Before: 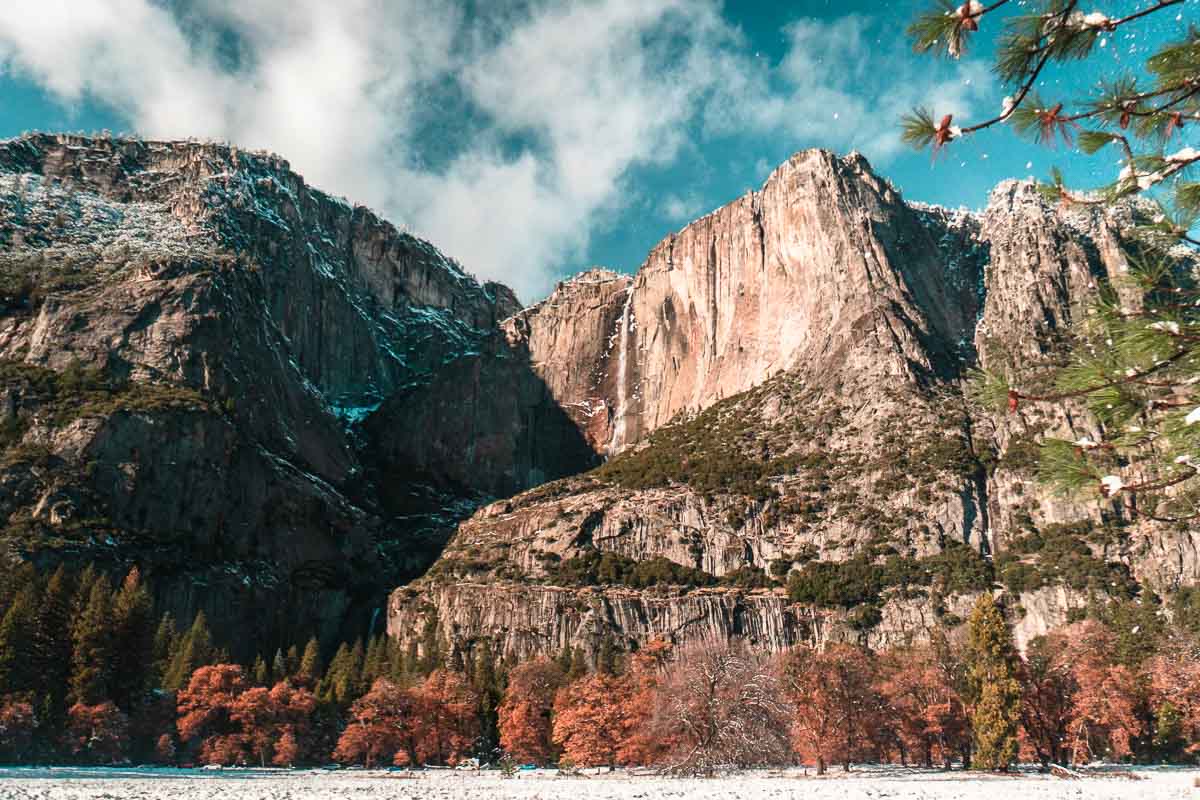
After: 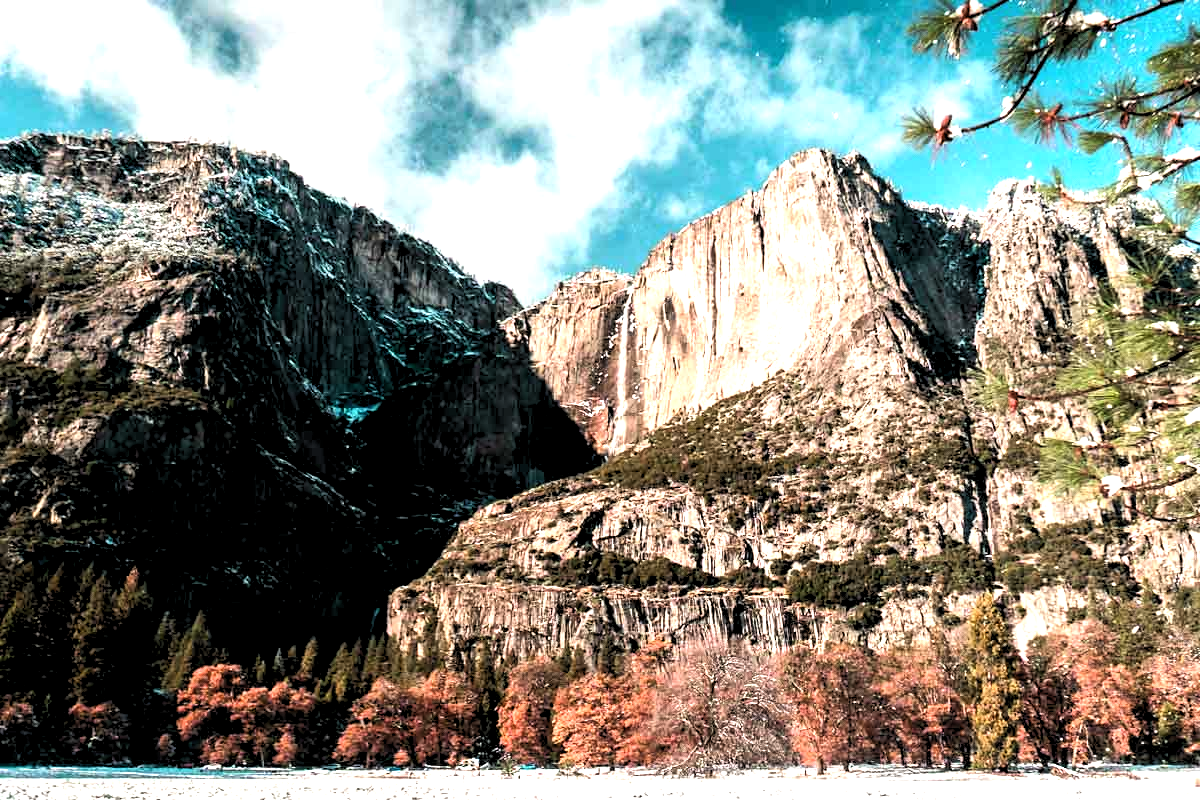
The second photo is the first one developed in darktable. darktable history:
rgb levels: levels [[0.013, 0.434, 0.89], [0, 0.5, 1], [0, 0.5, 1]]
exposure: exposure 0.2 EV, compensate highlight preservation false
contrast brightness saturation: contrast 0.07
tone equalizer: -8 EV -0.75 EV, -7 EV -0.7 EV, -6 EV -0.6 EV, -5 EV -0.4 EV, -3 EV 0.4 EV, -2 EV 0.6 EV, -1 EV 0.7 EV, +0 EV 0.75 EV, edges refinement/feathering 500, mask exposure compensation -1.57 EV, preserve details no
